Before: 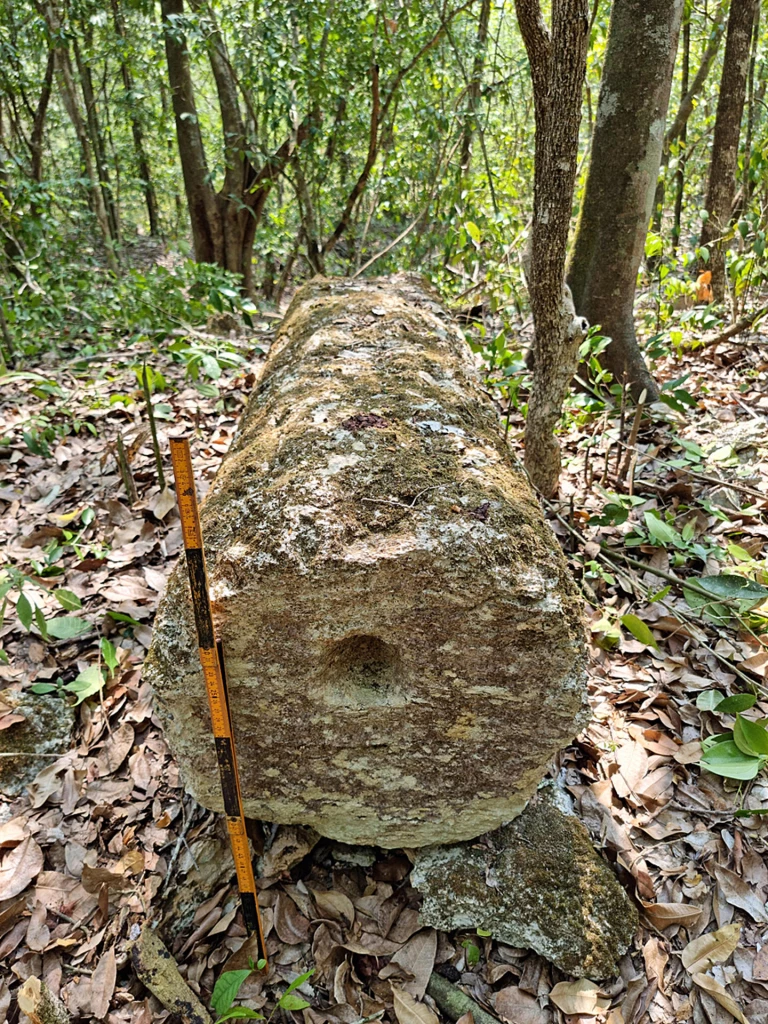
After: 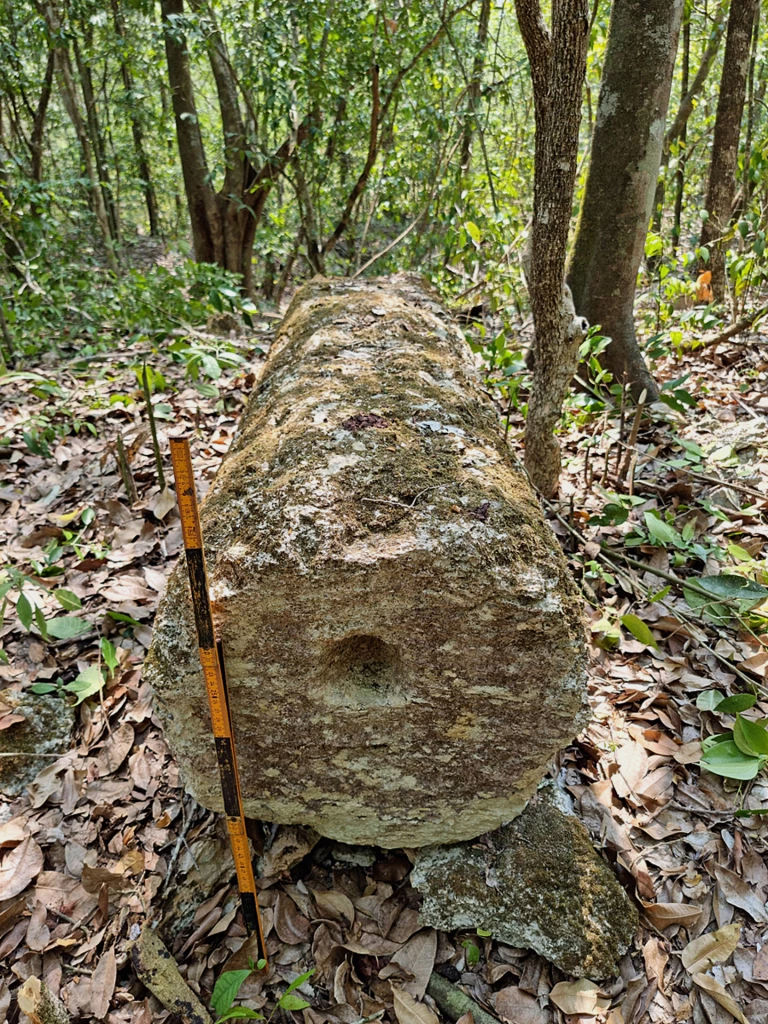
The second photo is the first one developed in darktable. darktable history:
exposure: exposure -0.211 EV, compensate highlight preservation false
